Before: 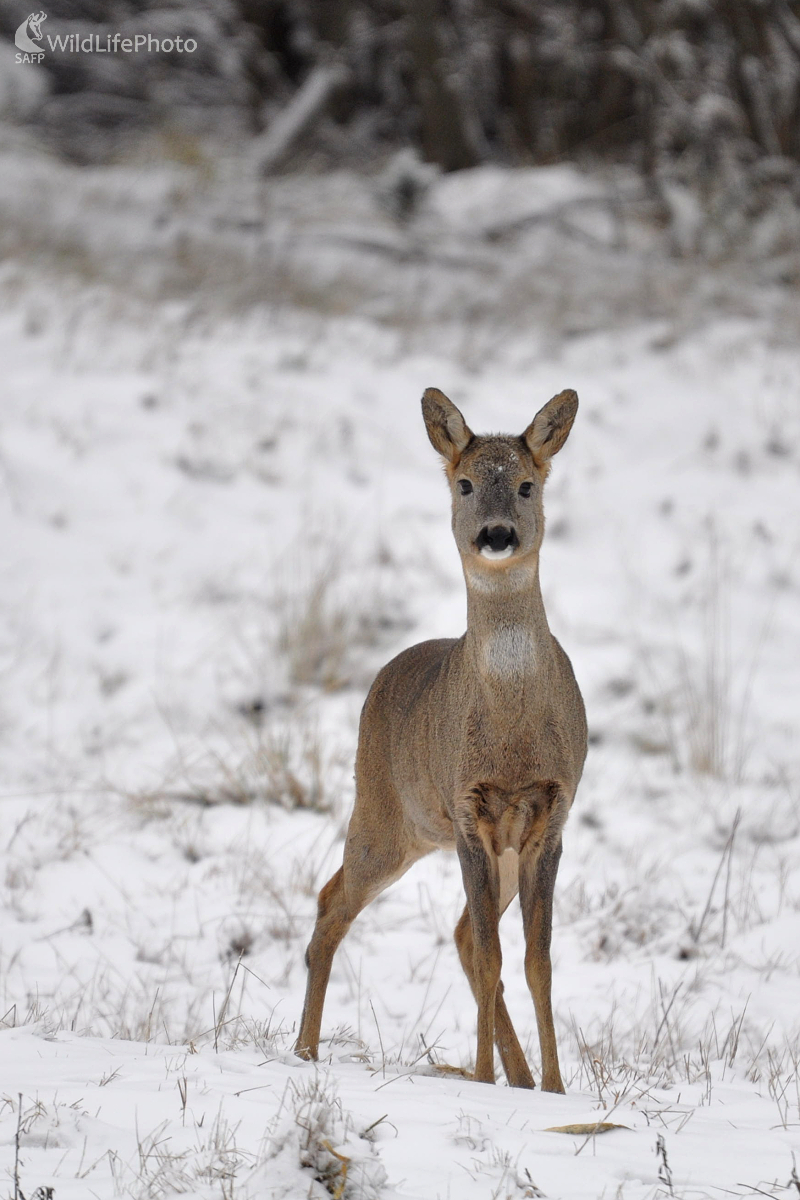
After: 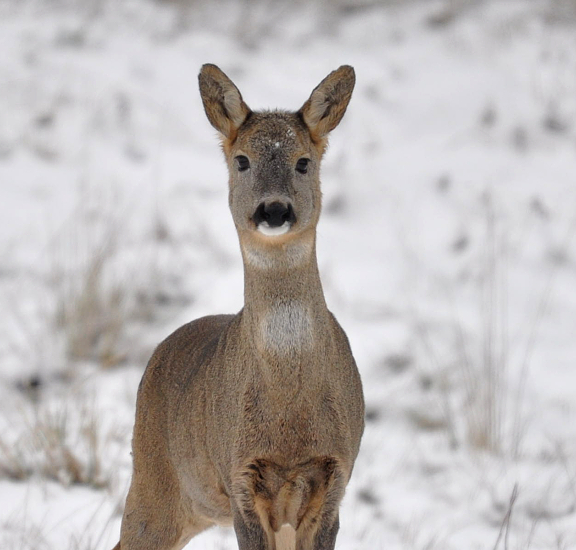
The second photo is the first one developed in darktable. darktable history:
crop and rotate: left 27.938%, top 27.046%, bottom 27.046%
white balance: emerald 1
